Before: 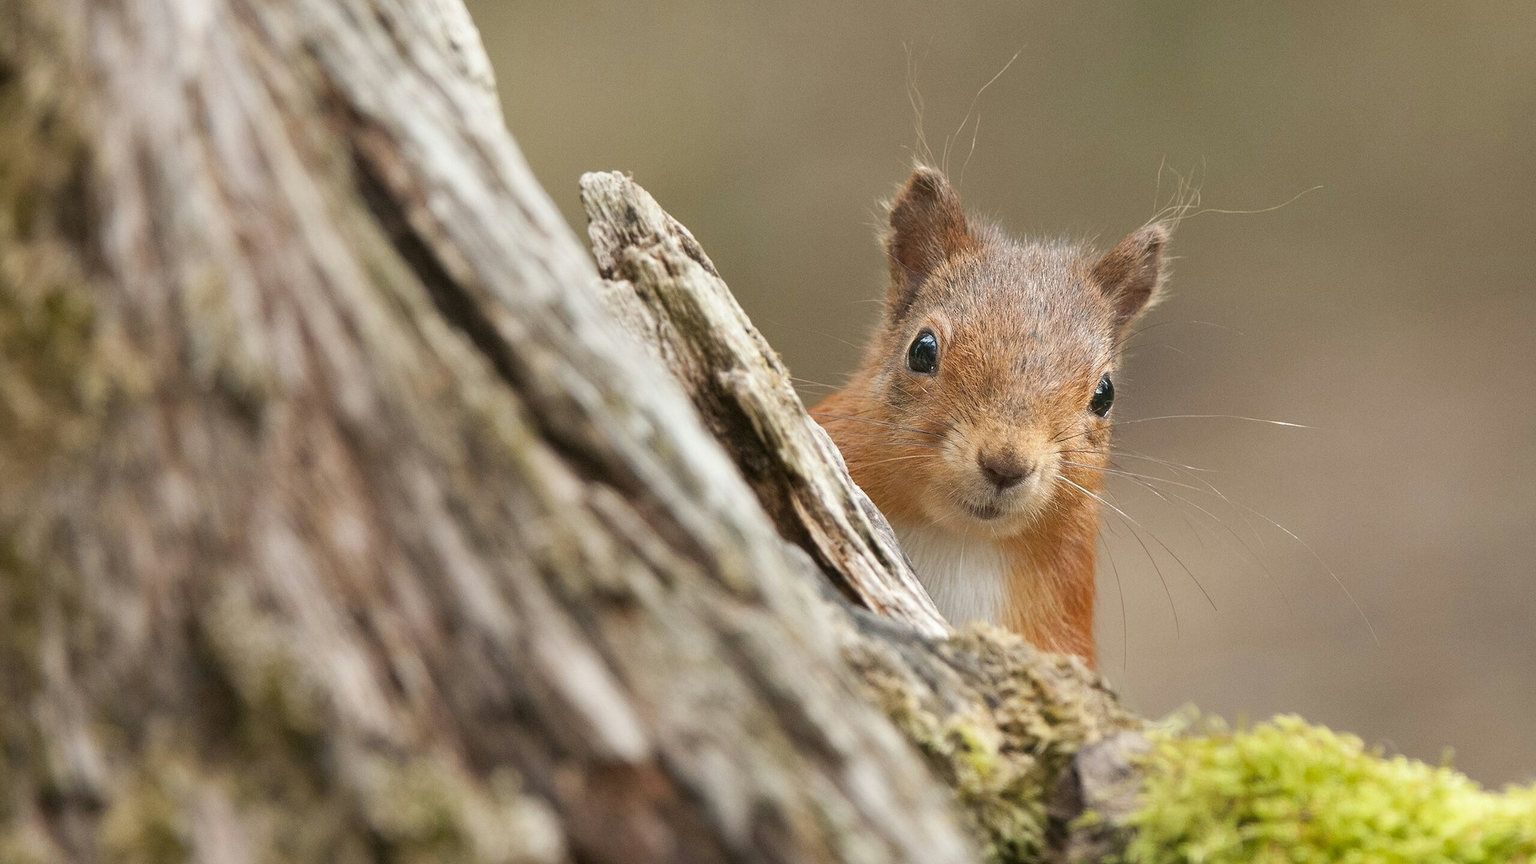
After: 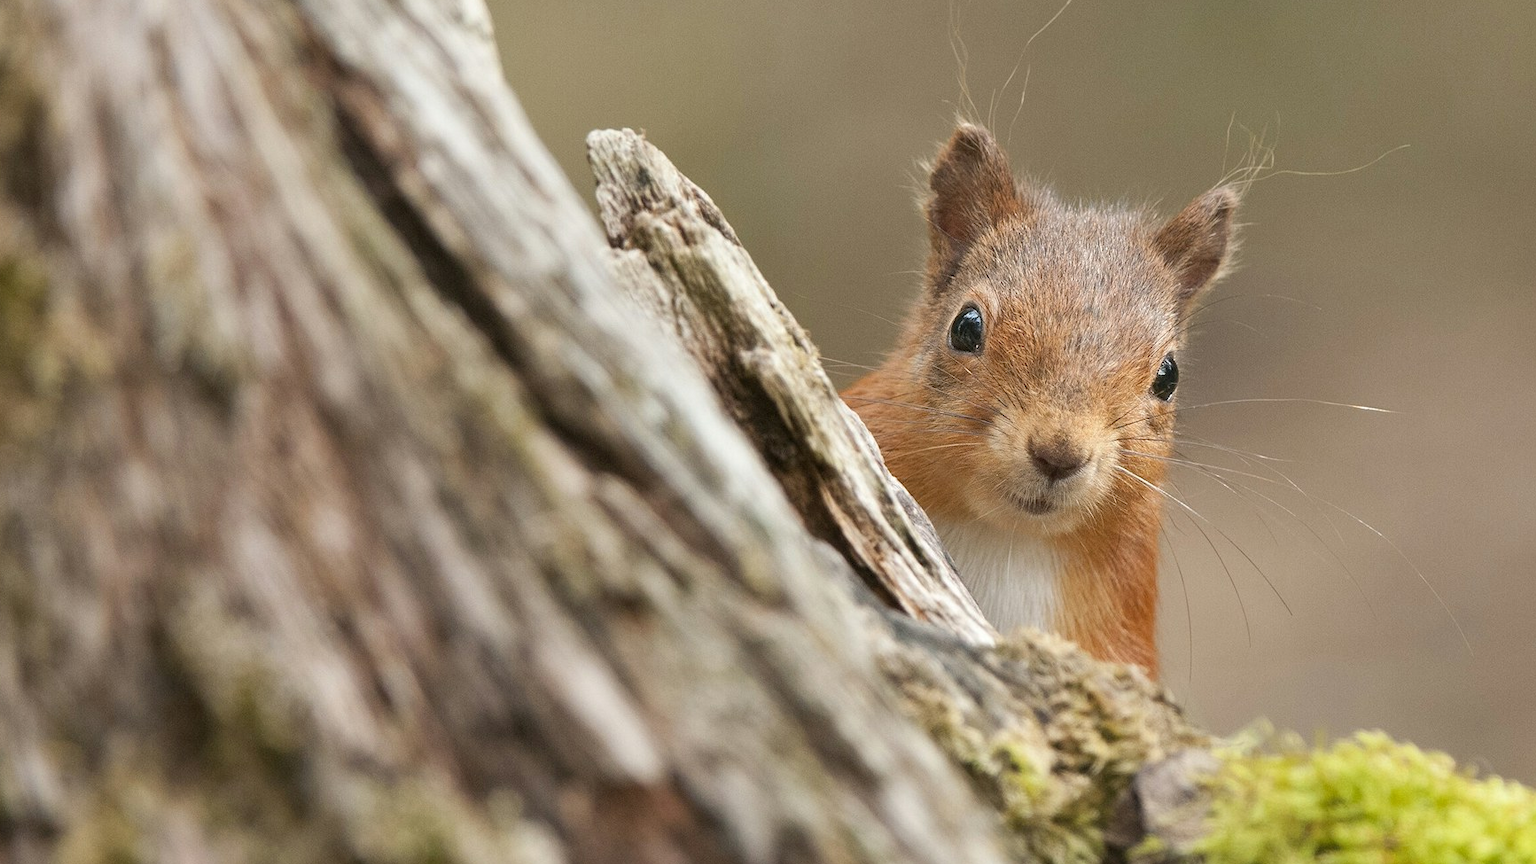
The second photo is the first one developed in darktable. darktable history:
crop: left 3.305%, top 6.436%, right 6.389%, bottom 3.258%
exposure: exposure 0.02 EV, compensate highlight preservation false
